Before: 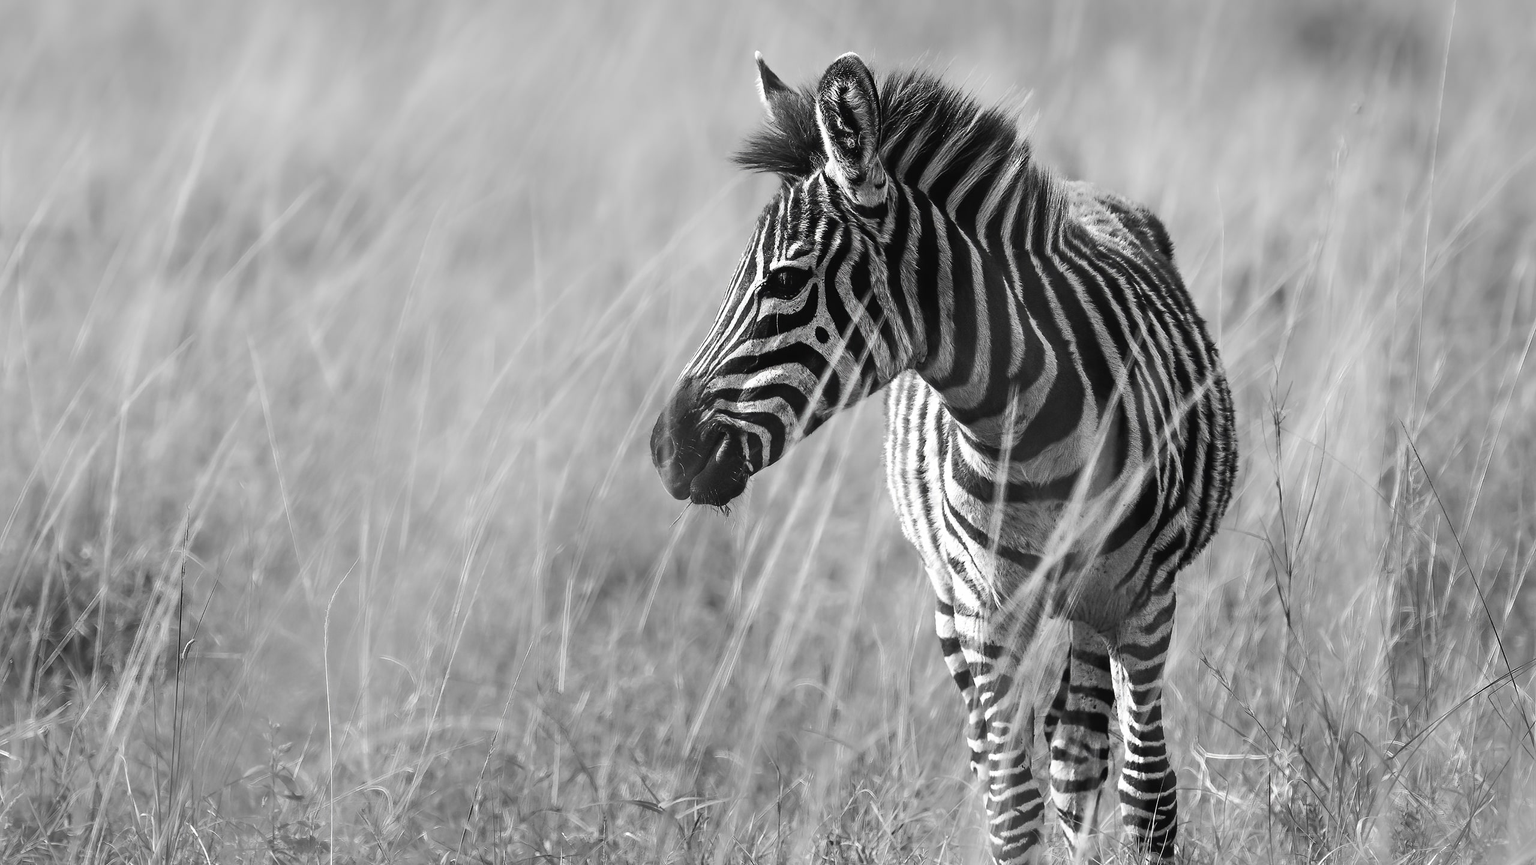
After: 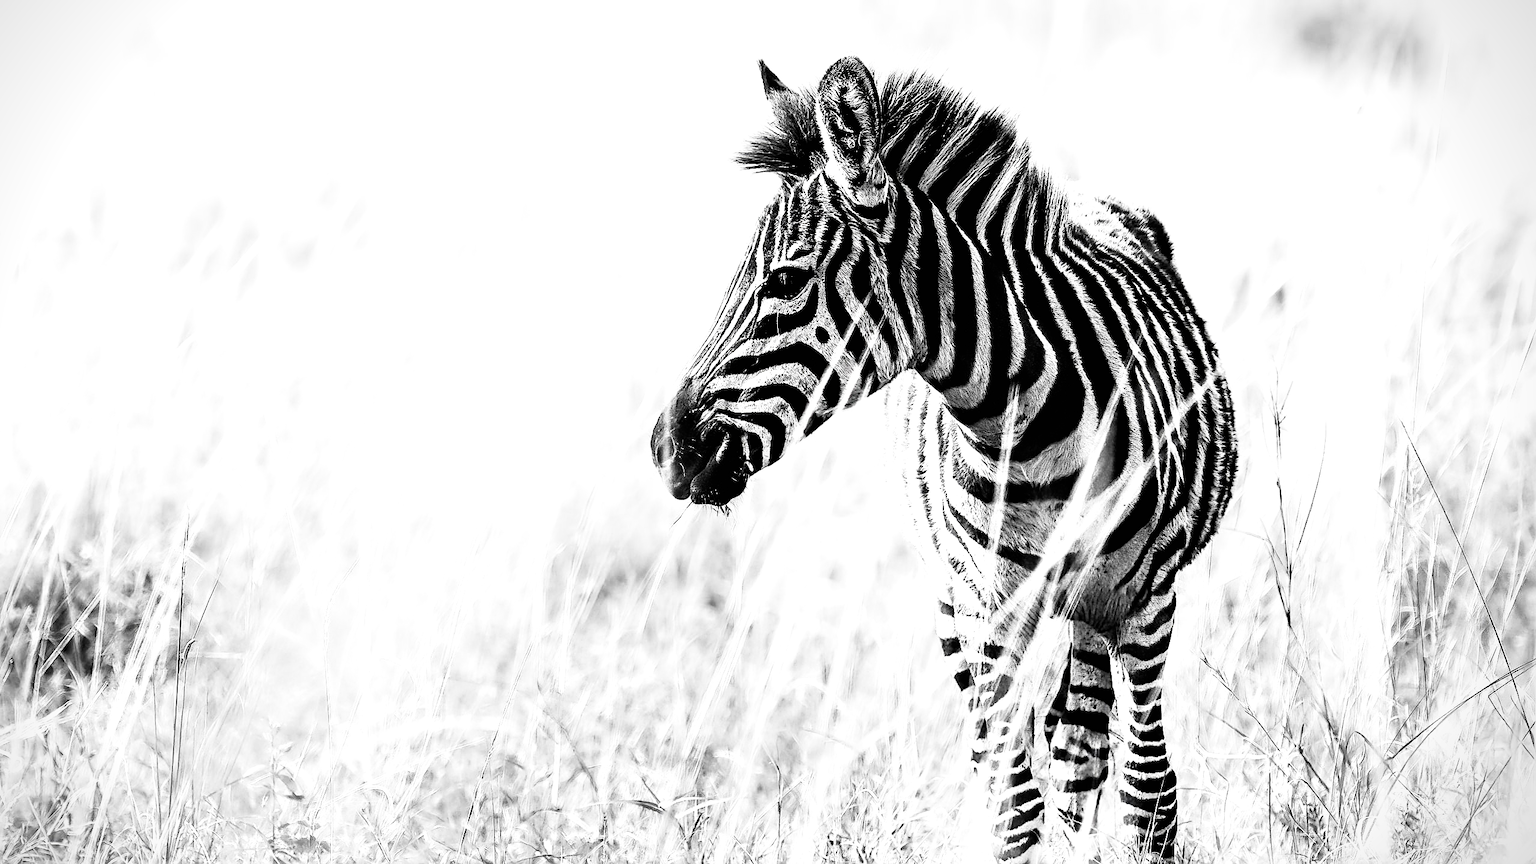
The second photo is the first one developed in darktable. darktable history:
filmic rgb: black relative exposure -8.2 EV, white relative exposure 2.2 EV, threshold 3 EV, hardness 7.11, latitude 75%, contrast 1.325, highlights saturation mix -2%, shadows ↔ highlights balance 30%, preserve chrominance no, color science v5 (2021), contrast in shadows safe, contrast in highlights safe, enable highlight reconstruction true
vignetting: fall-off start 97.23%, saturation -0.024, center (-0.033, -0.042), width/height ratio 1.179, unbound false
sharpen: on, module defaults
rgb curve: curves: ch0 [(0, 0) (0.21, 0.15) (0.24, 0.21) (0.5, 0.75) (0.75, 0.96) (0.89, 0.99) (1, 1)]; ch1 [(0, 0.02) (0.21, 0.13) (0.25, 0.2) (0.5, 0.67) (0.75, 0.9) (0.89, 0.97) (1, 1)]; ch2 [(0, 0.02) (0.21, 0.13) (0.25, 0.2) (0.5, 0.67) (0.75, 0.9) (0.89, 0.97) (1, 1)], compensate middle gray true
